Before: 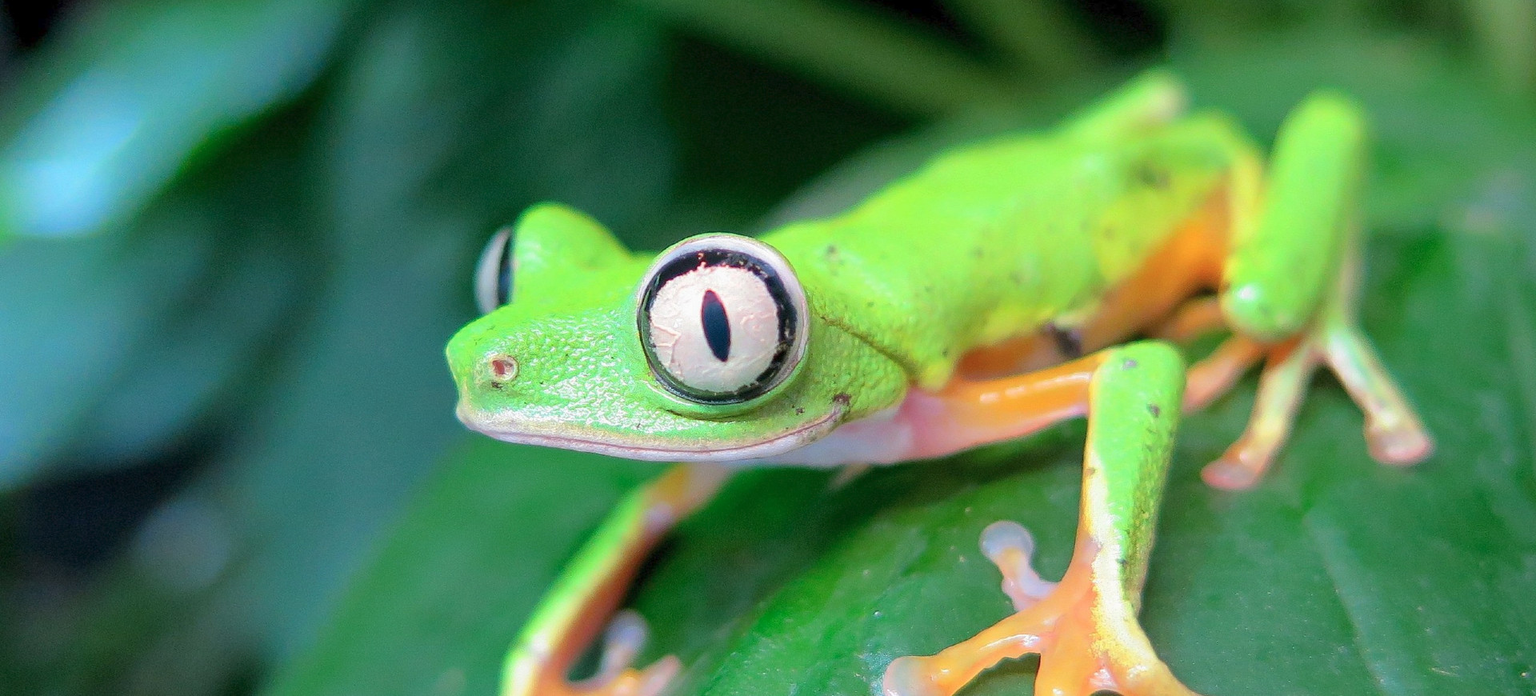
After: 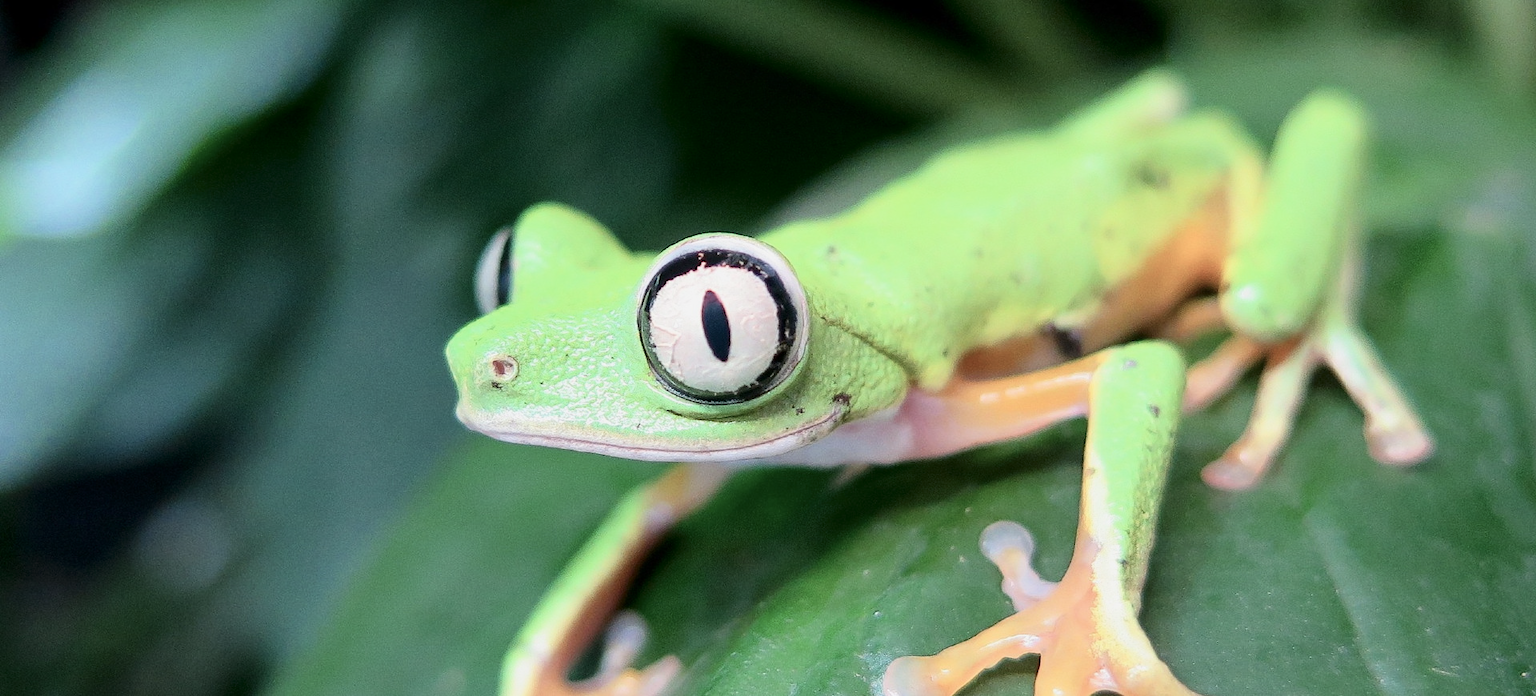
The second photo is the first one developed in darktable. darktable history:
contrast brightness saturation: contrast 0.249, saturation -0.322
filmic rgb: black relative exposure -11.38 EV, white relative exposure 3.24 EV, hardness 6.79
